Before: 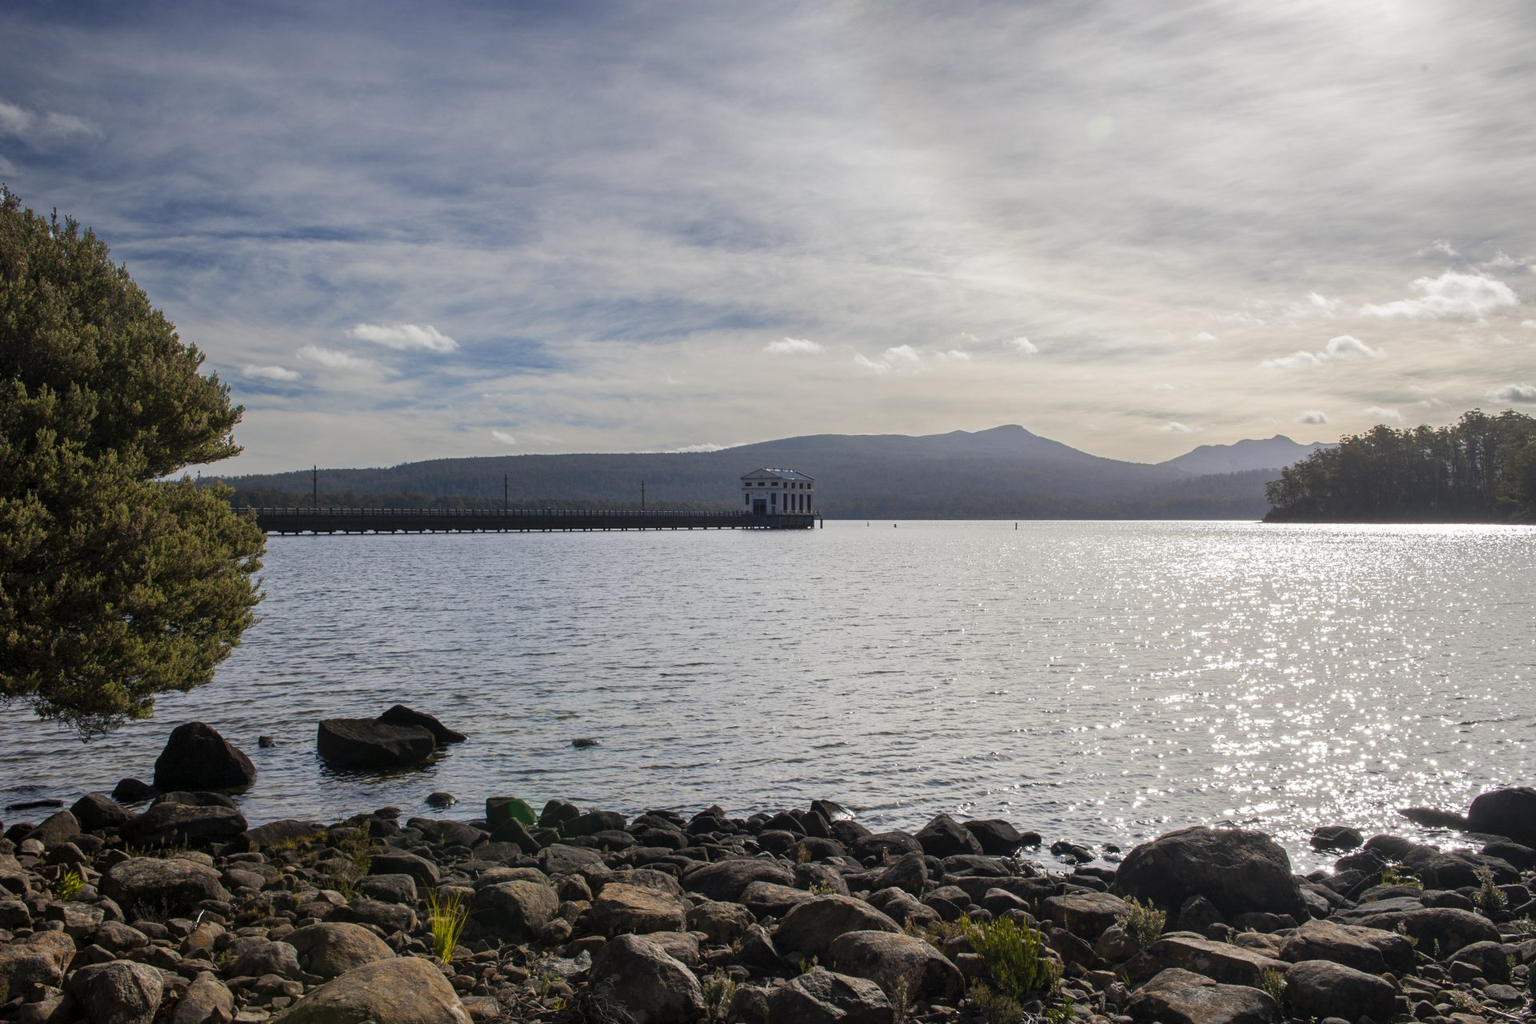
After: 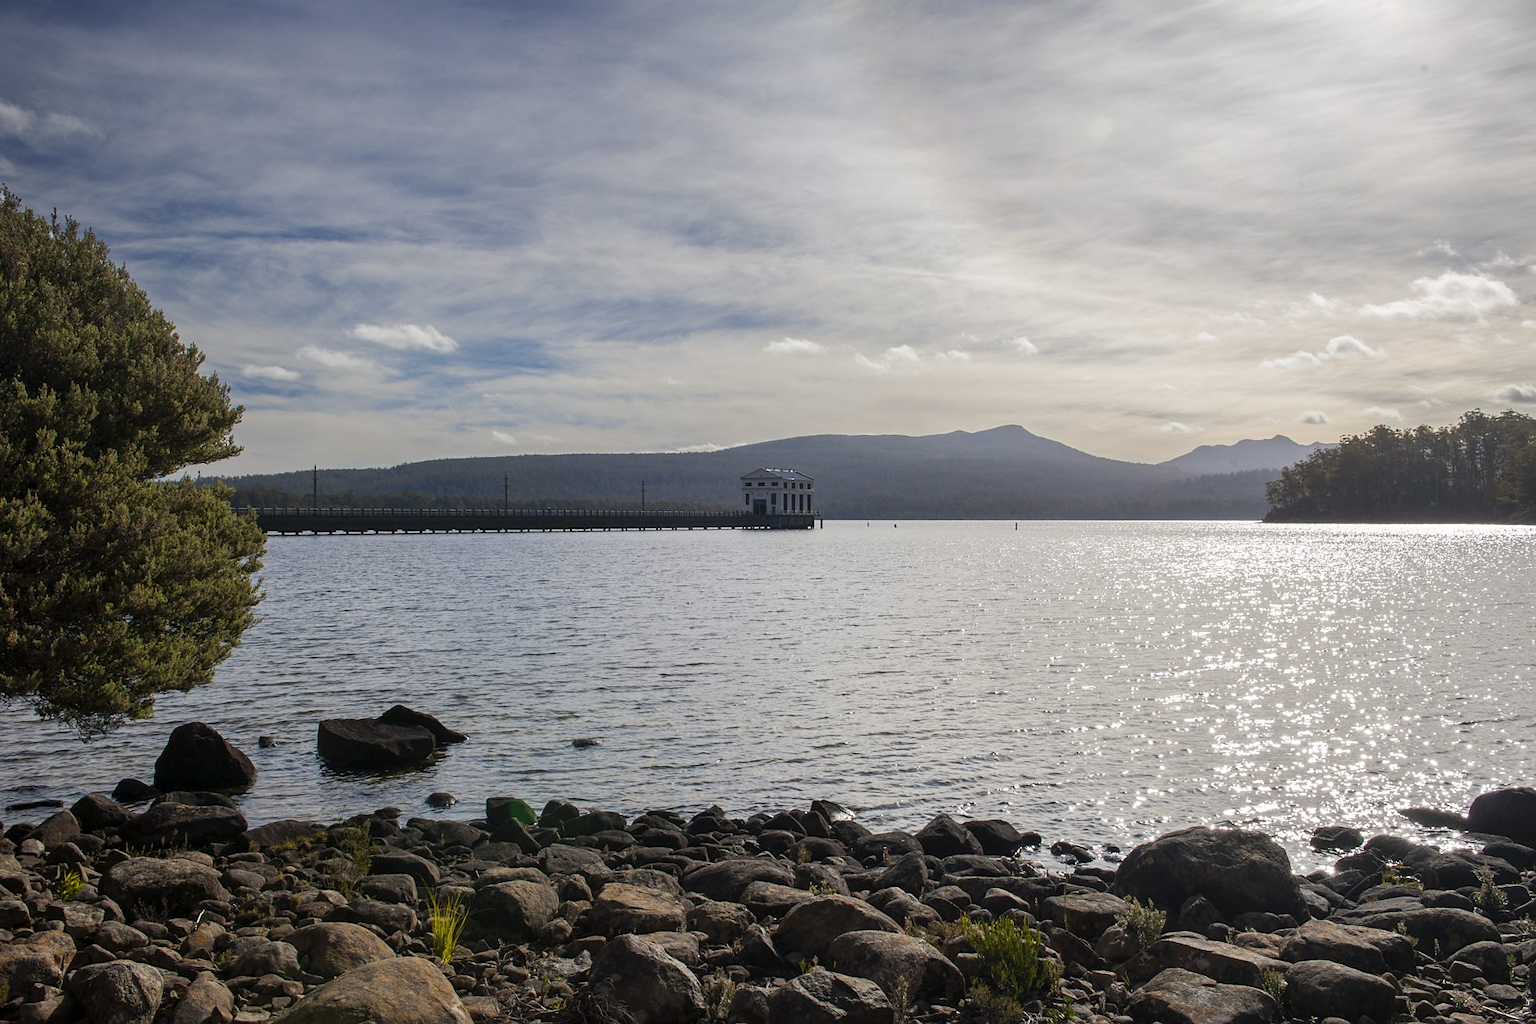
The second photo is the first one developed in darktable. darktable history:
sharpen: radius 1.024, threshold 1.114
